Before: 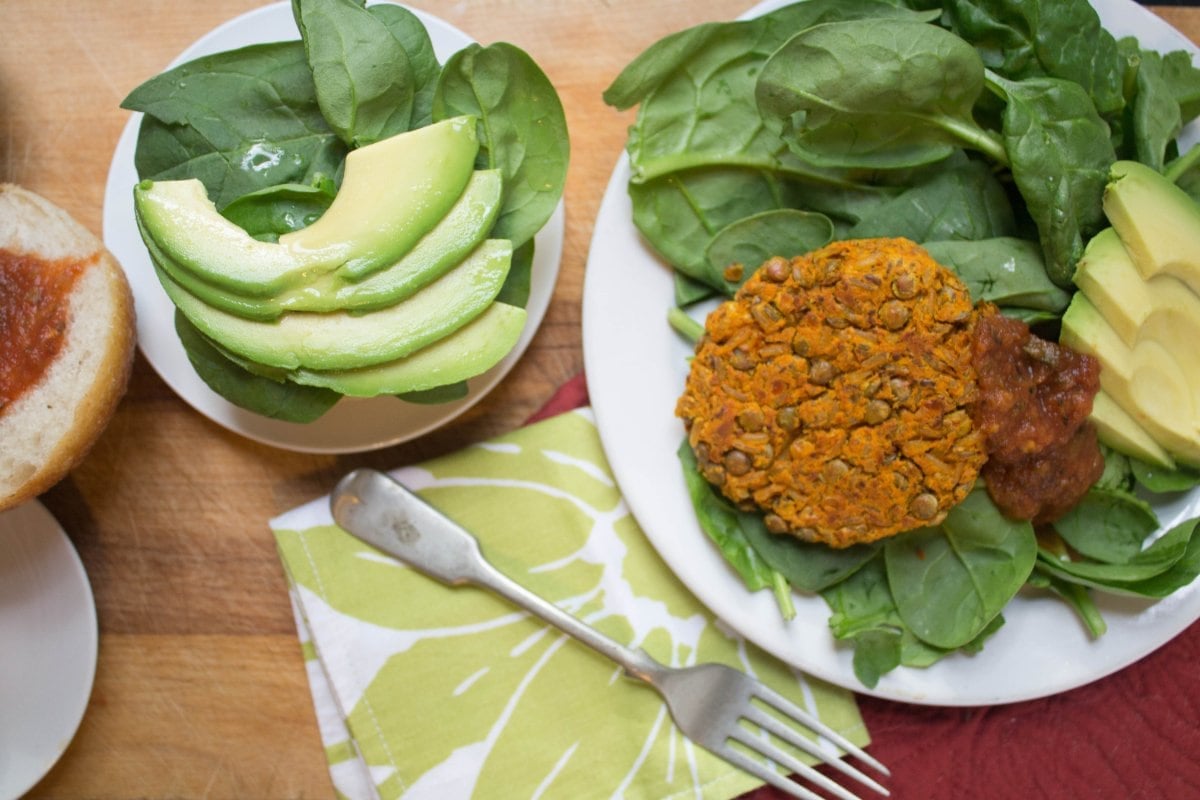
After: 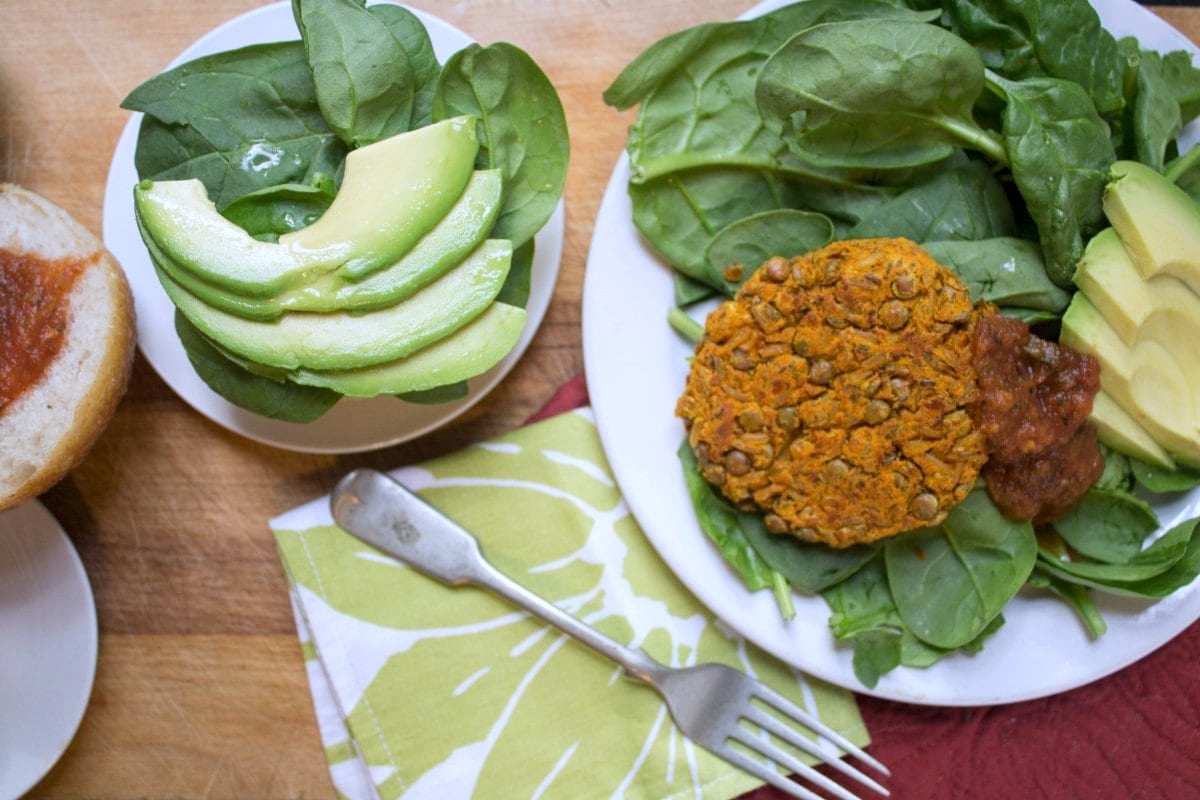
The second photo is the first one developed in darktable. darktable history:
white balance: red 0.967, blue 1.119, emerald 0.756
local contrast: highlights 100%, shadows 100%, detail 120%, midtone range 0.2
